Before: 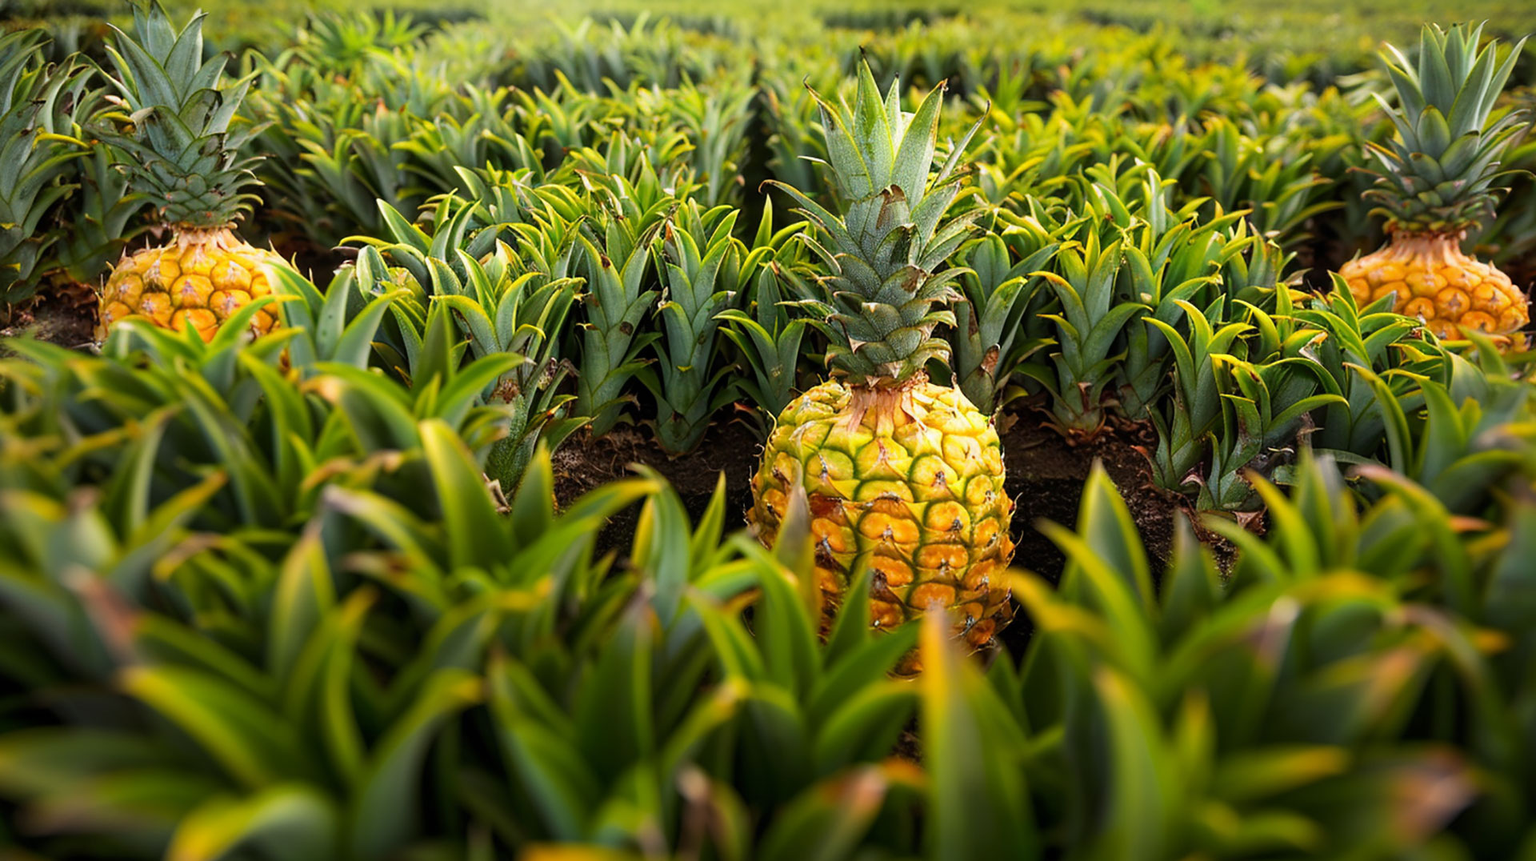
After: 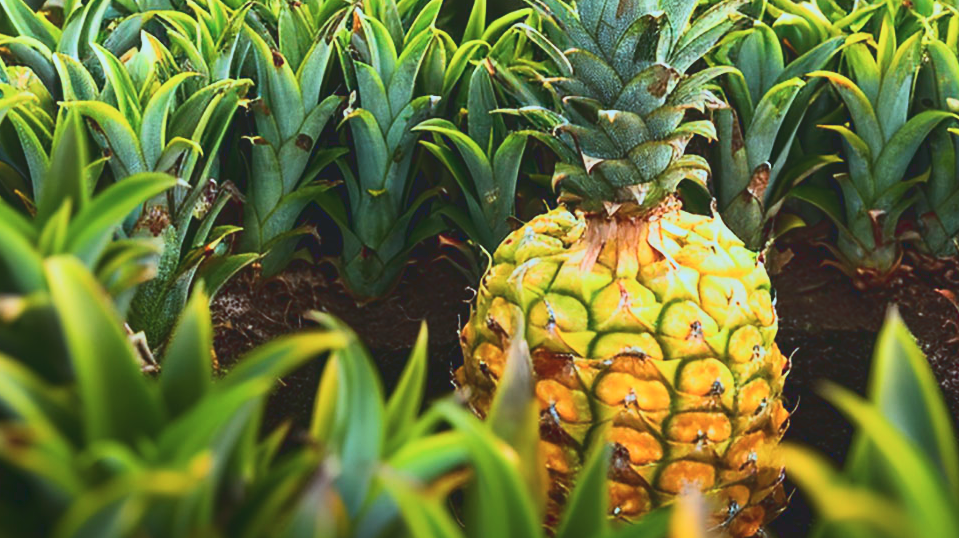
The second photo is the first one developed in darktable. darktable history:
crop: left 25%, top 25%, right 25%, bottom 25%
color correction: highlights a* -10.69, highlights b* -19.19
tone curve: curves: ch0 [(0, 0.058) (0.198, 0.188) (0.512, 0.582) (0.625, 0.754) (0.81, 0.934) (1, 1)], color space Lab, linked channels, preserve colors none
local contrast: highlights 68%, shadows 68%, detail 82%, midtone range 0.325
